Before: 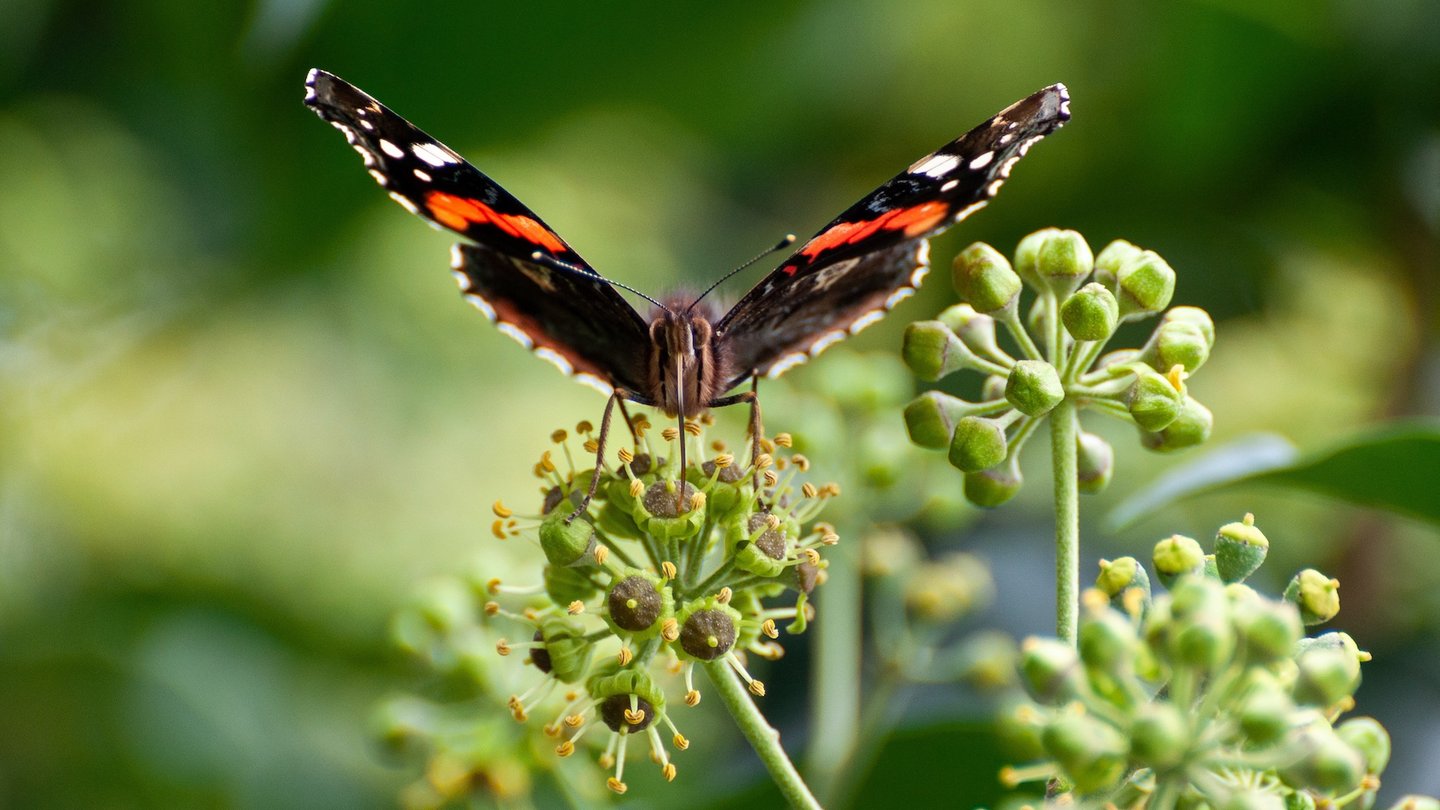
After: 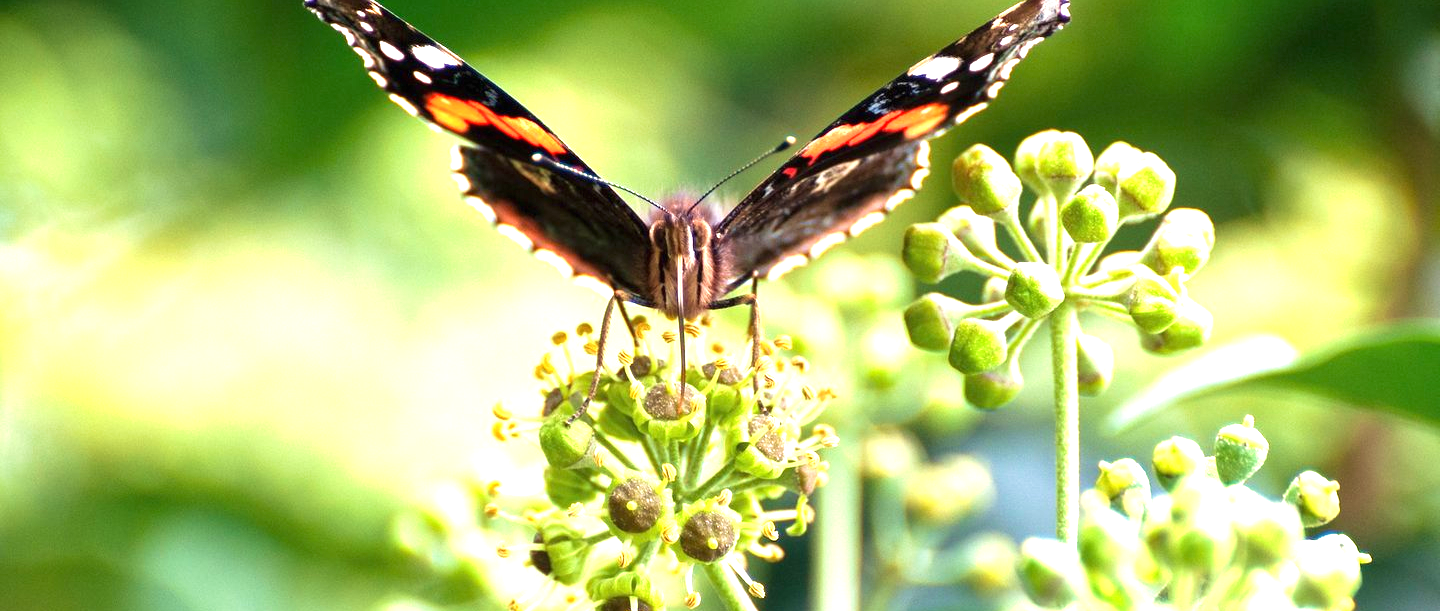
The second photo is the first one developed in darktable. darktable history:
velvia: on, module defaults
crop and rotate: top 12.155%, bottom 12.312%
exposure: black level correction 0, exposure 1.455 EV, compensate exposure bias true, compensate highlight preservation false
